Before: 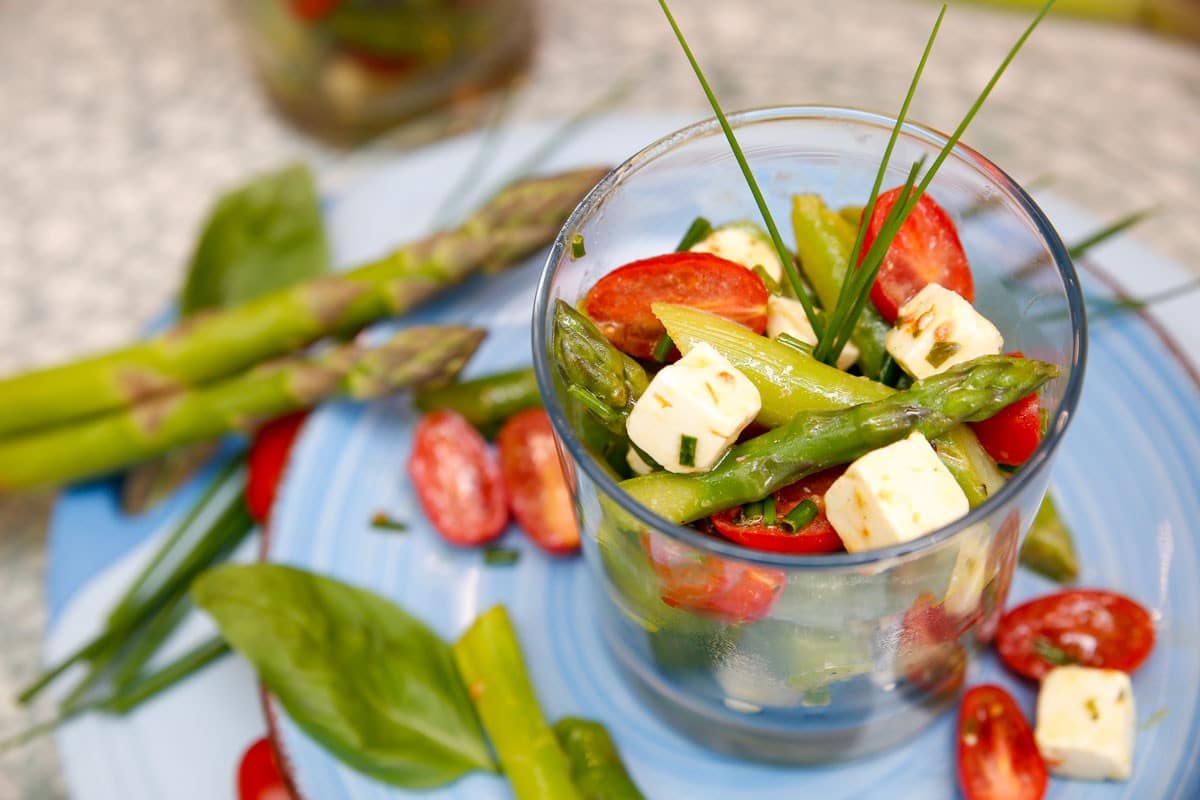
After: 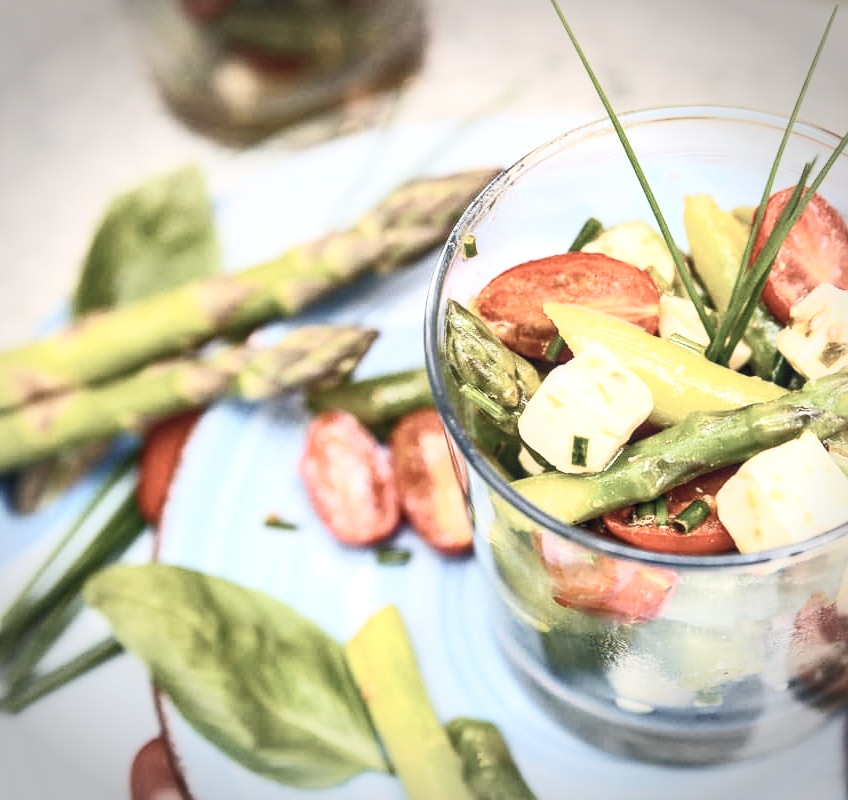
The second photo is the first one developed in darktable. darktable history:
crop and rotate: left 9.013%, right 20.285%
local contrast: on, module defaults
vignetting: fall-off start 88.66%, fall-off radius 43.73%, width/height ratio 1.159
contrast brightness saturation: contrast 0.562, brightness 0.574, saturation -0.326
